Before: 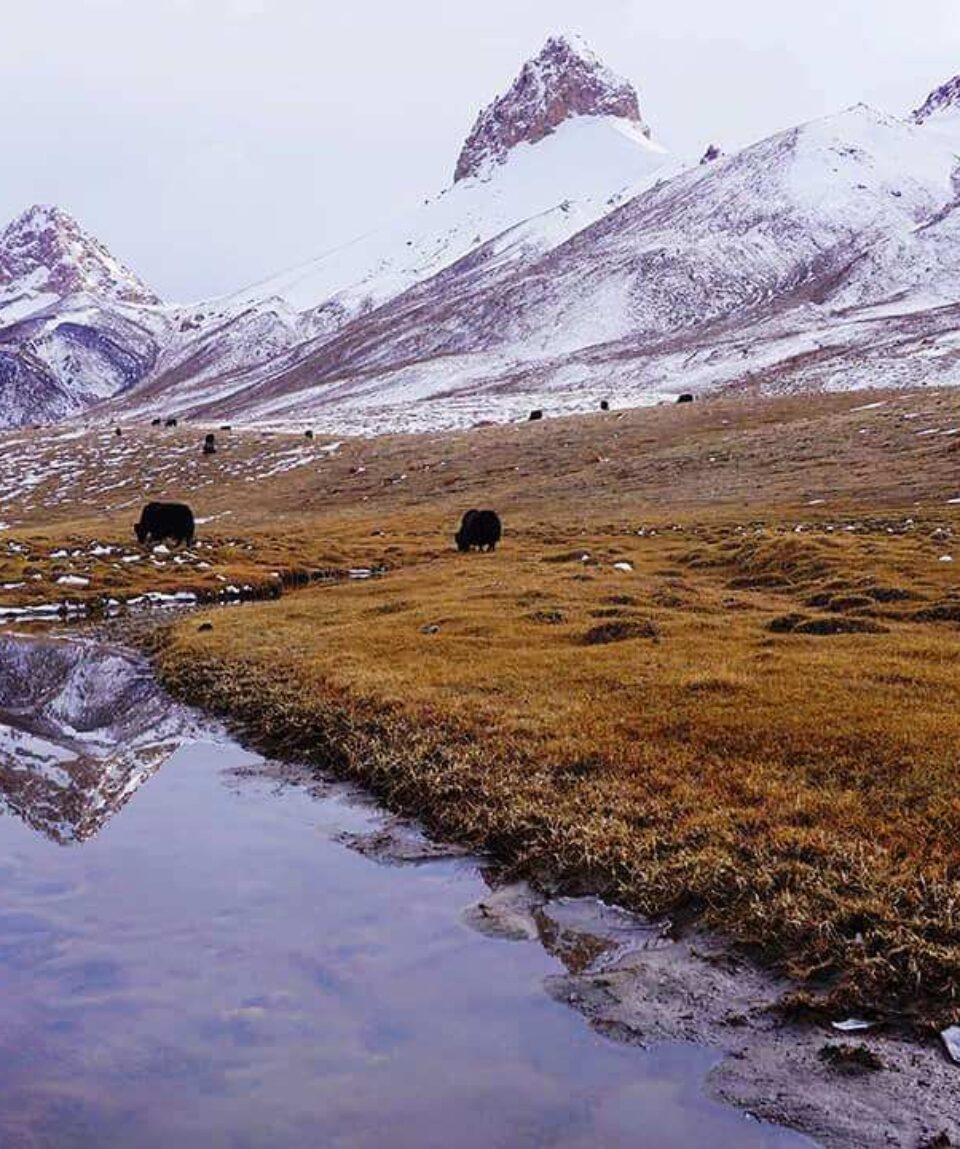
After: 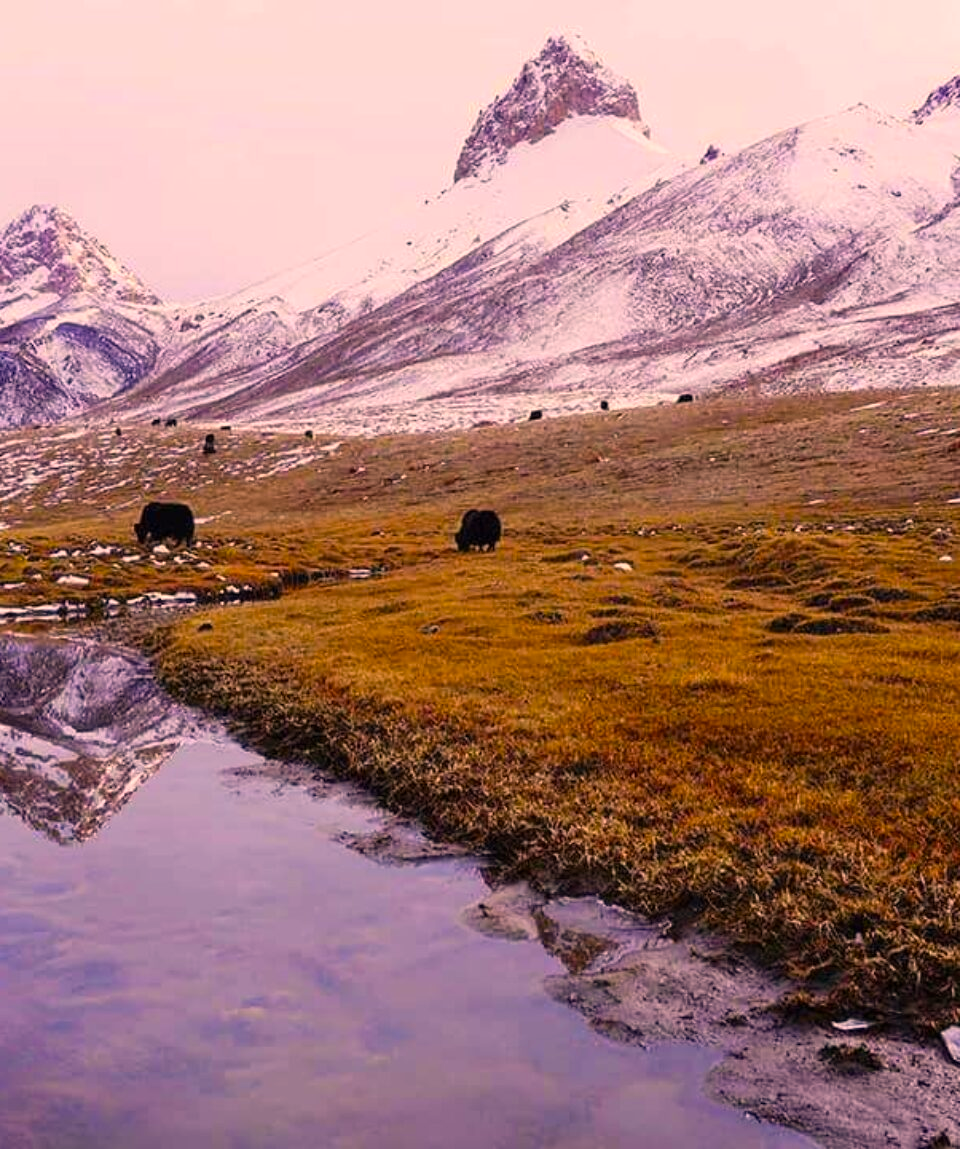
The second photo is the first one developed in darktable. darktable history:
color balance rgb: highlights gain › luminance 1.164%, highlights gain › chroma 0.454%, highlights gain › hue 41.89°, perceptual saturation grading › global saturation 19.631%
color correction: highlights a* 17.46, highlights b* 18.71
